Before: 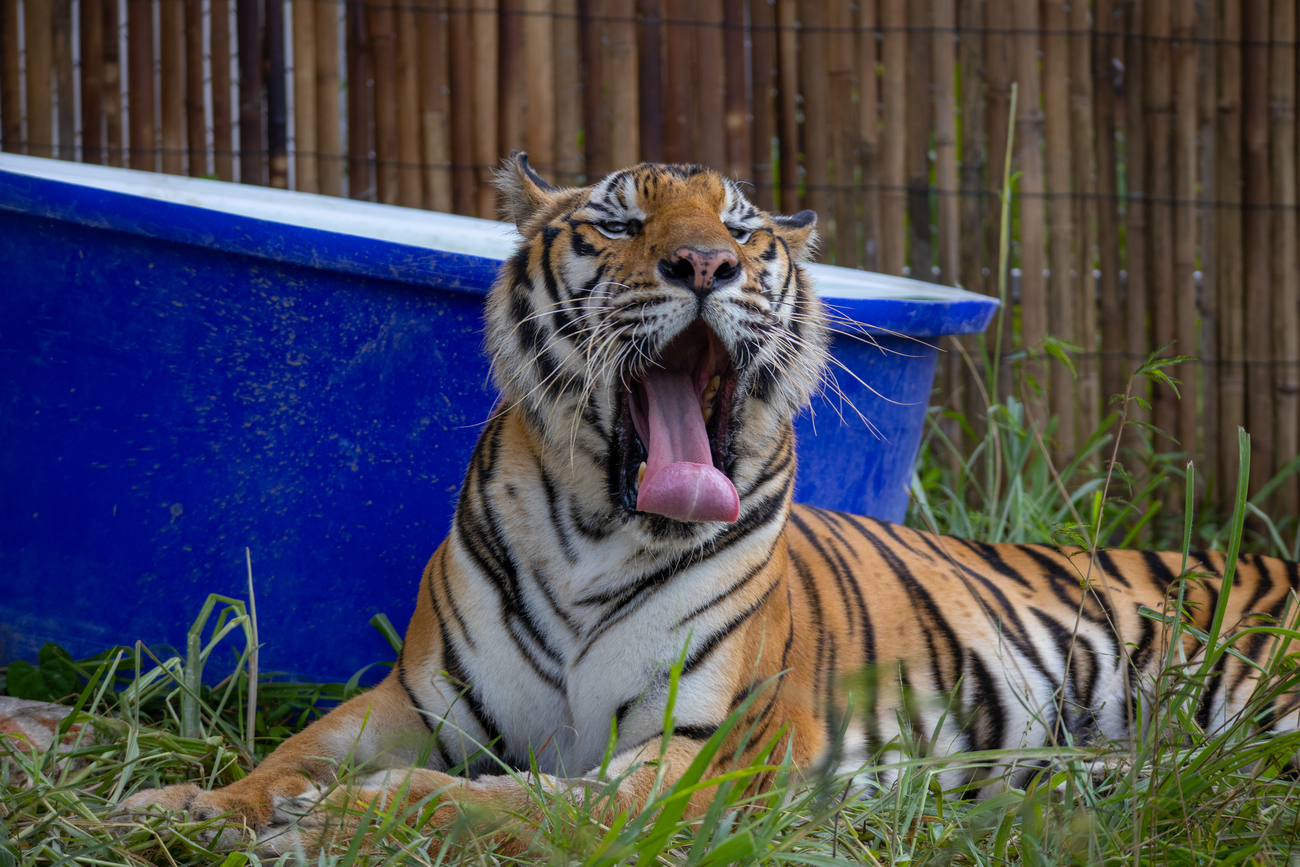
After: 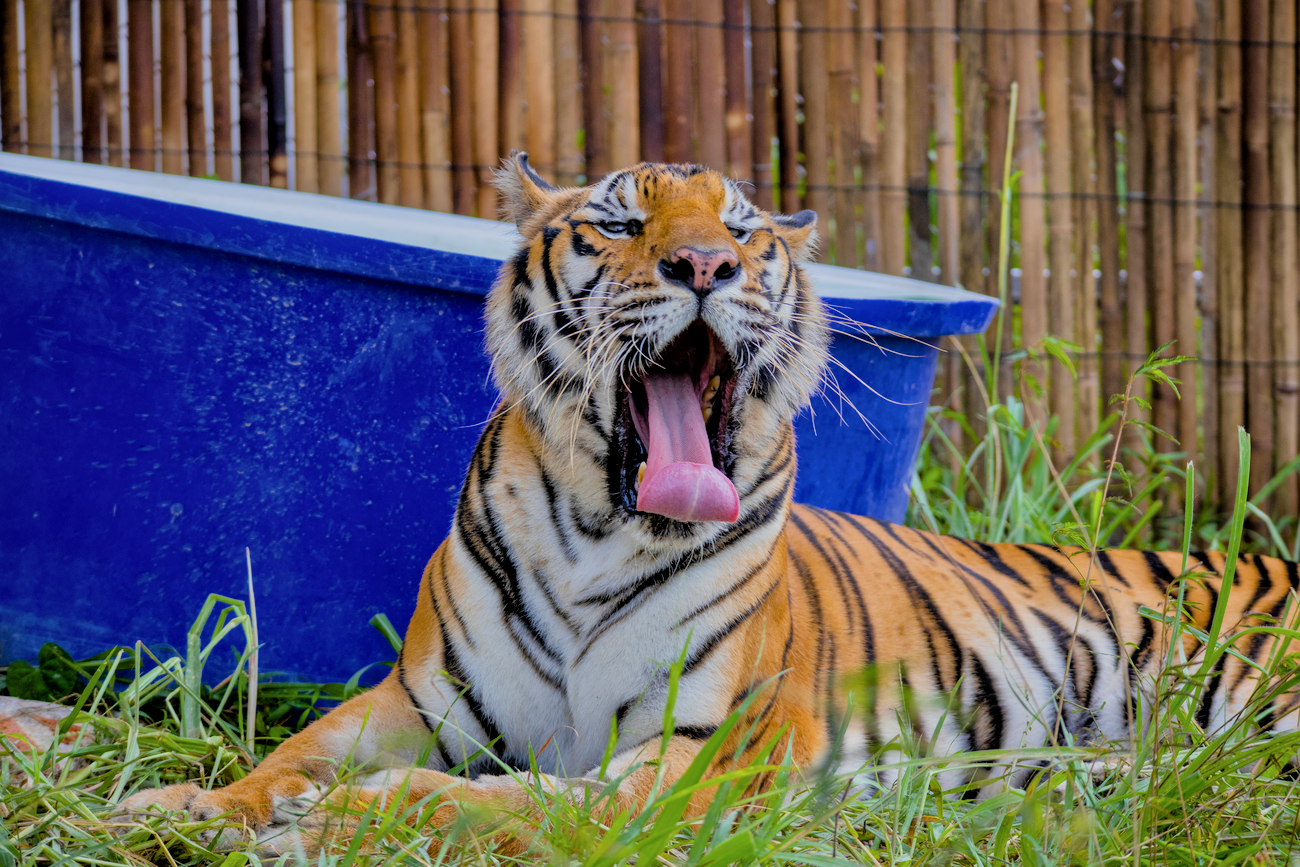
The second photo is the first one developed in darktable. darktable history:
filmic rgb "scene-referred default": black relative exposure -7.32 EV, white relative exposure 5.09 EV, hardness 3.2
color balance rgb: perceptual saturation grading › global saturation 25%, global vibrance 20%
tone equalizer "relight: fill-in": -7 EV 0.15 EV, -6 EV 0.6 EV, -5 EV 1.15 EV, -4 EV 1.33 EV, -3 EV 1.15 EV, -2 EV 0.6 EV, -1 EV 0.15 EV, mask exposure compensation -0.5 EV
local contrast: mode bilateral grid, contrast 20, coarseness 50, detail 120%, midtone range 0.2
contrast brightness saturation: saturation -0.05
velvia: strength 15% | blend: blend mode lighten, opacity 100%; mask: uniform (no mask)
